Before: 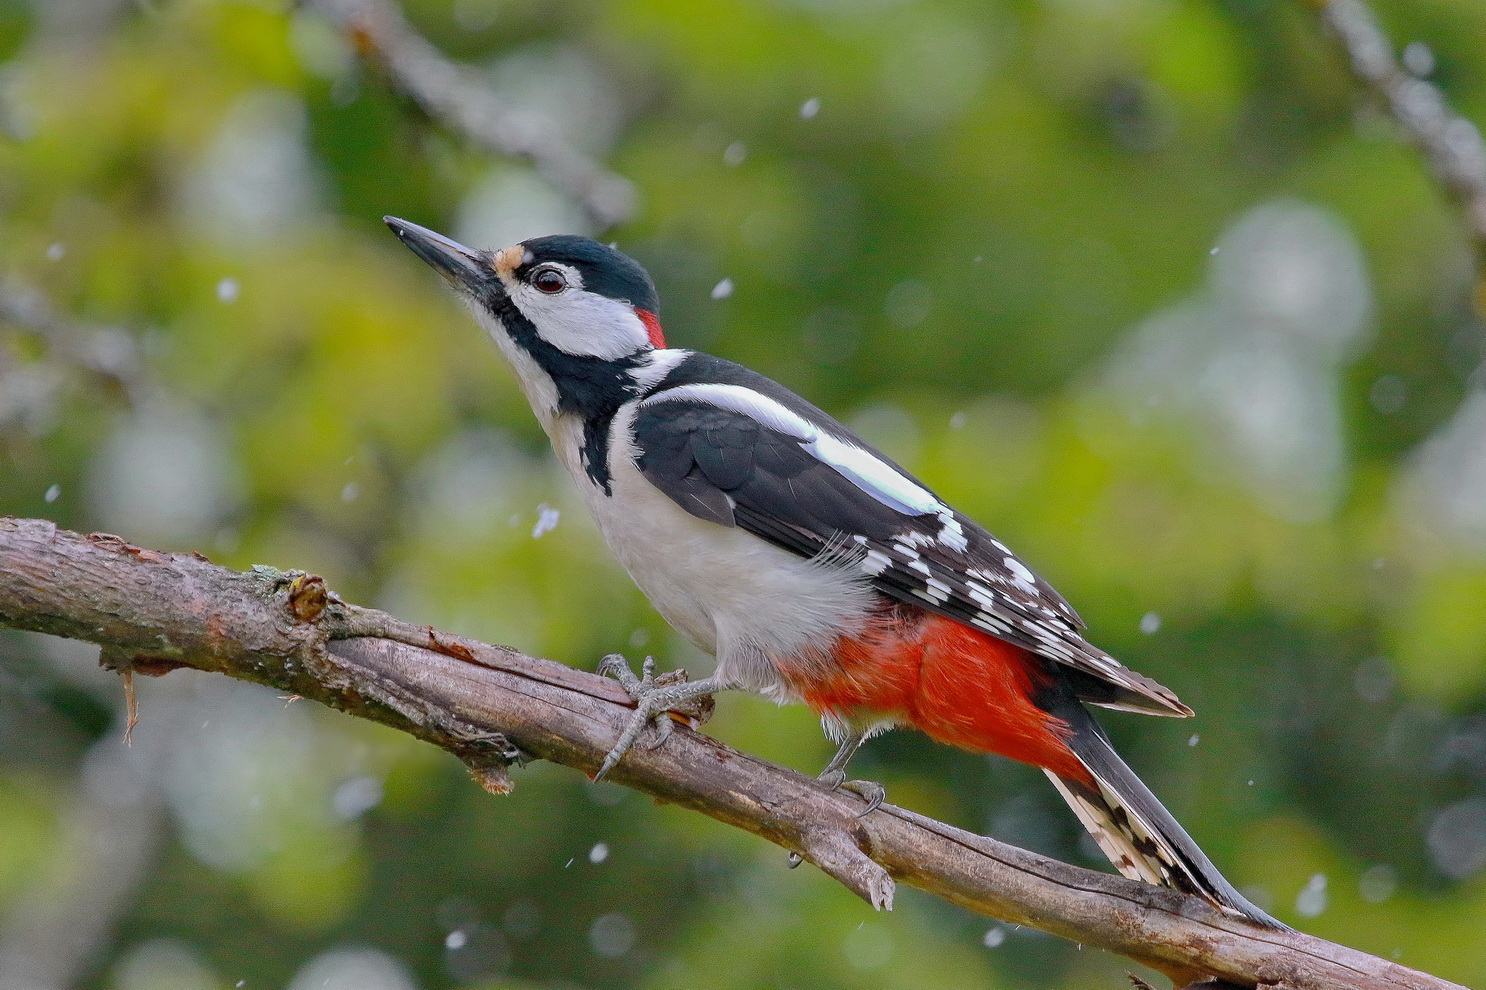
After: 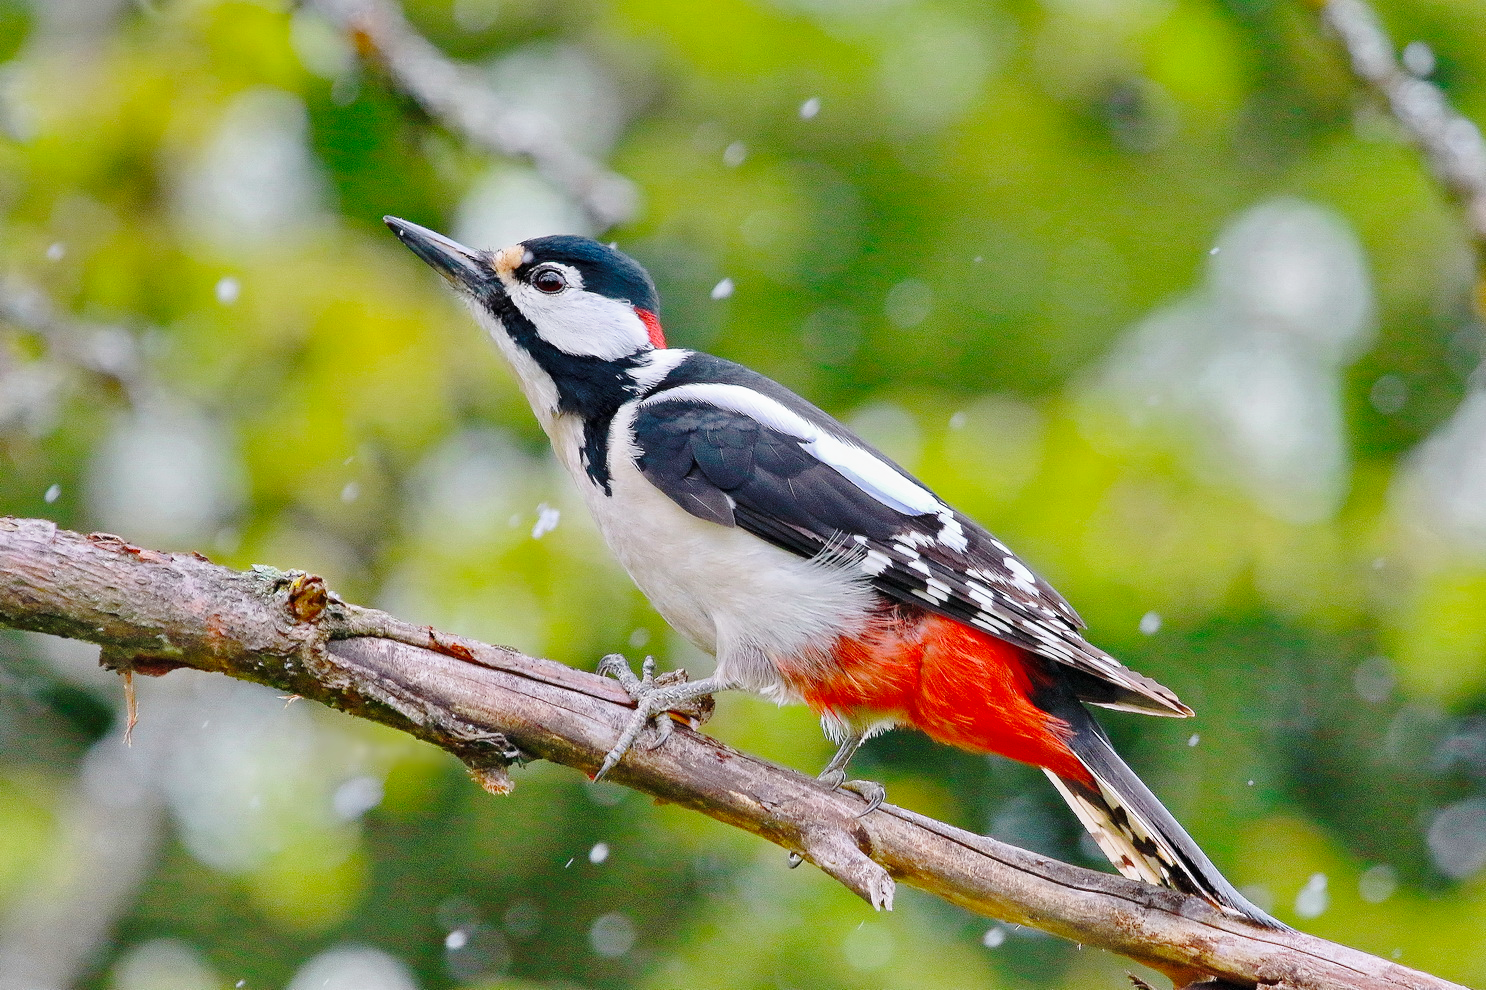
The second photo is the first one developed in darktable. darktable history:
shadows and highlights: low approximation 0.01, soften with gaussian
base curve: curves: ch0 [(0, 0) (0.028, 0.03) (0.121, 0.232) (0.46, 0.748) (0.859, 0.968) (1, 1)], preserve colors none
